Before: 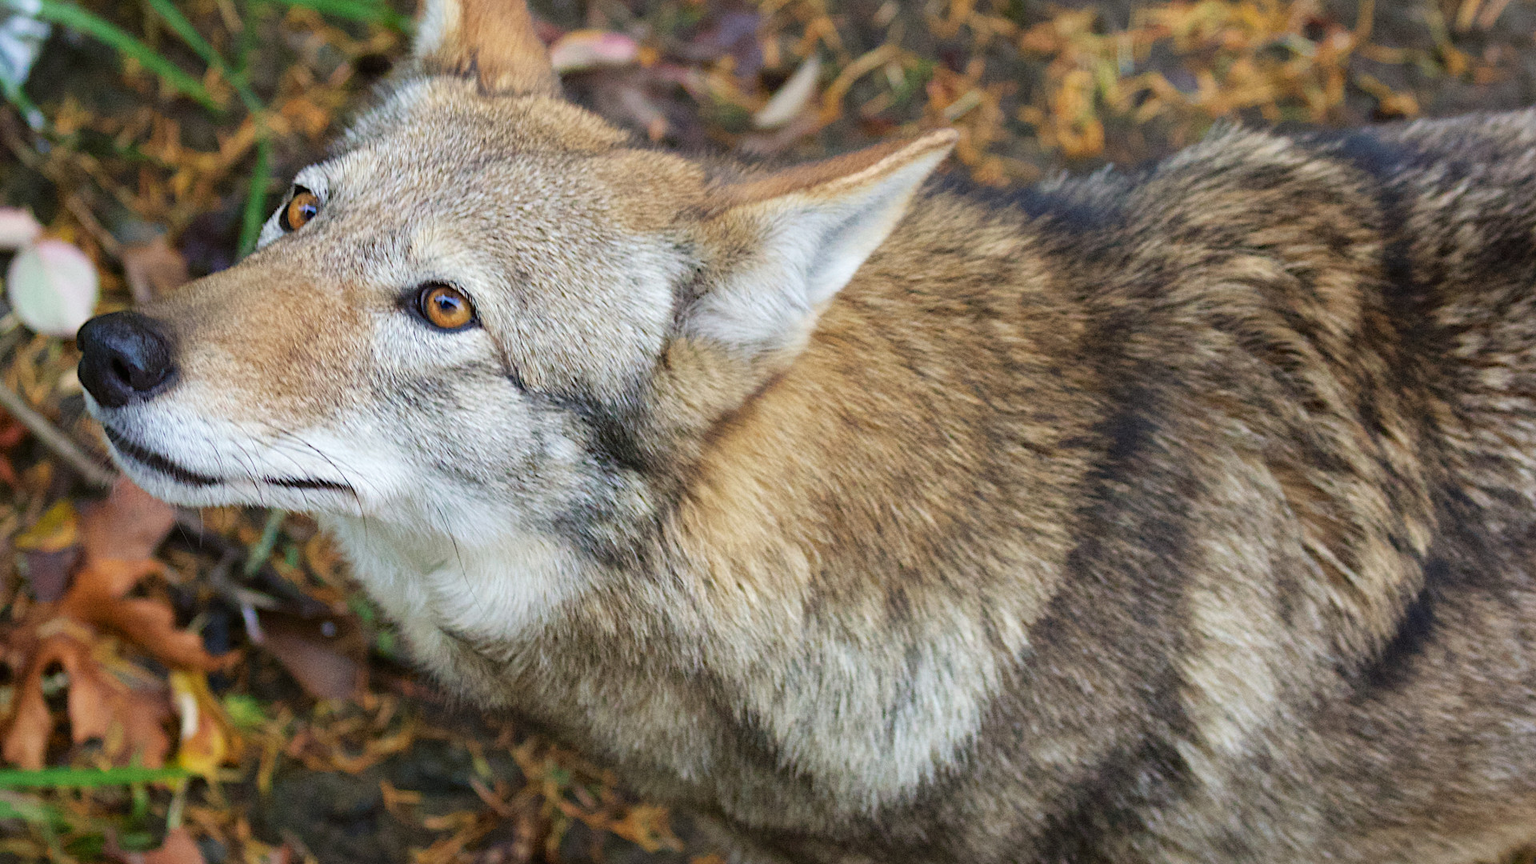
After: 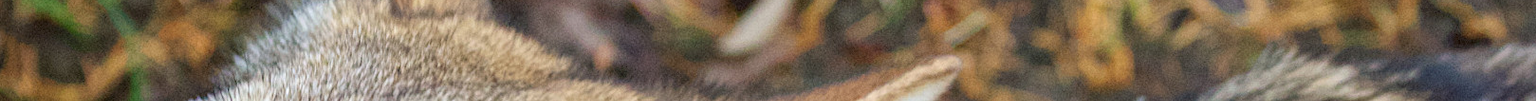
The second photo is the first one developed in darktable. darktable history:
rotate and perspective: crop left 0, crop top 0
local contrast: detail 117%
crop and rotate: left 9.644%, top 9.491%, right 6.021%, bottom 80.509%
